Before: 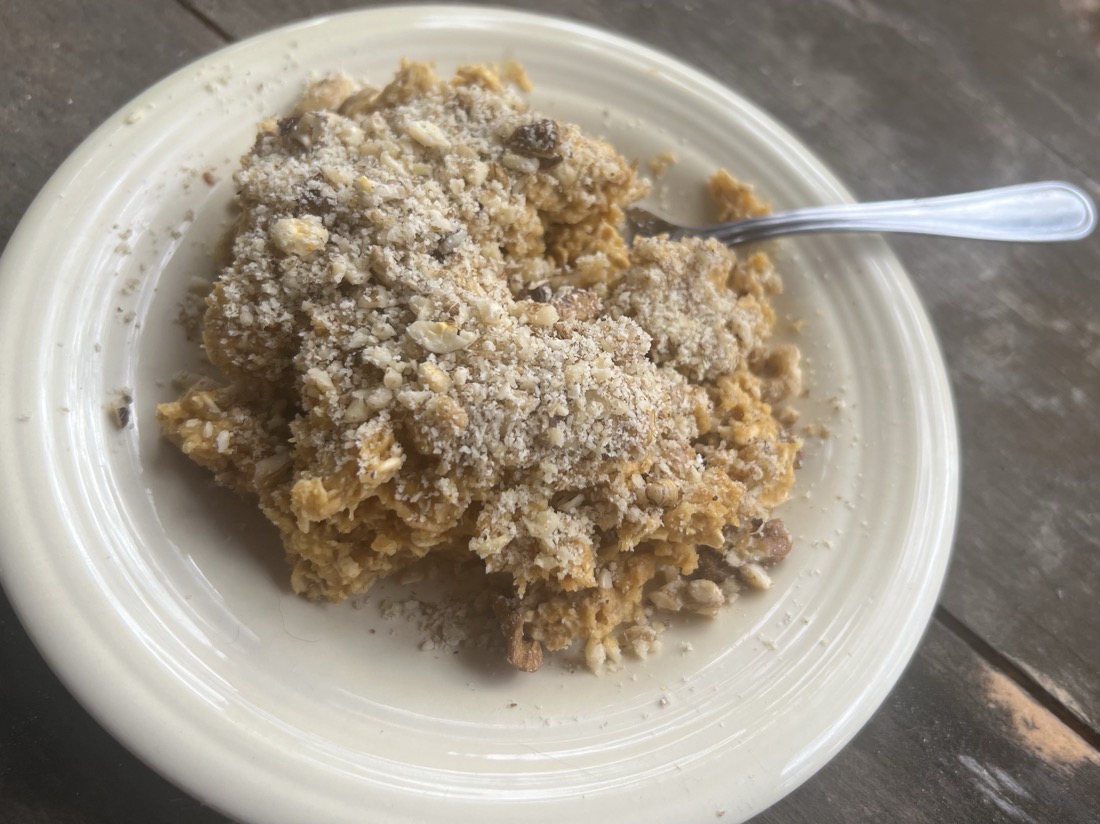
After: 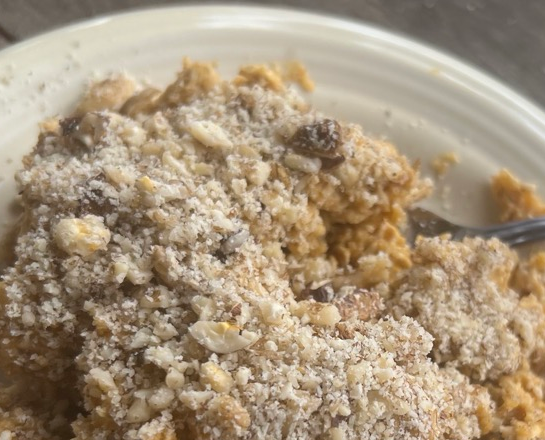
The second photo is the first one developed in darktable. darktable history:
sharpen: radius 2.892, amount 0.879, threshold 47.094
crop: left 19.881%, right 30.492%, bottom 46.579%
